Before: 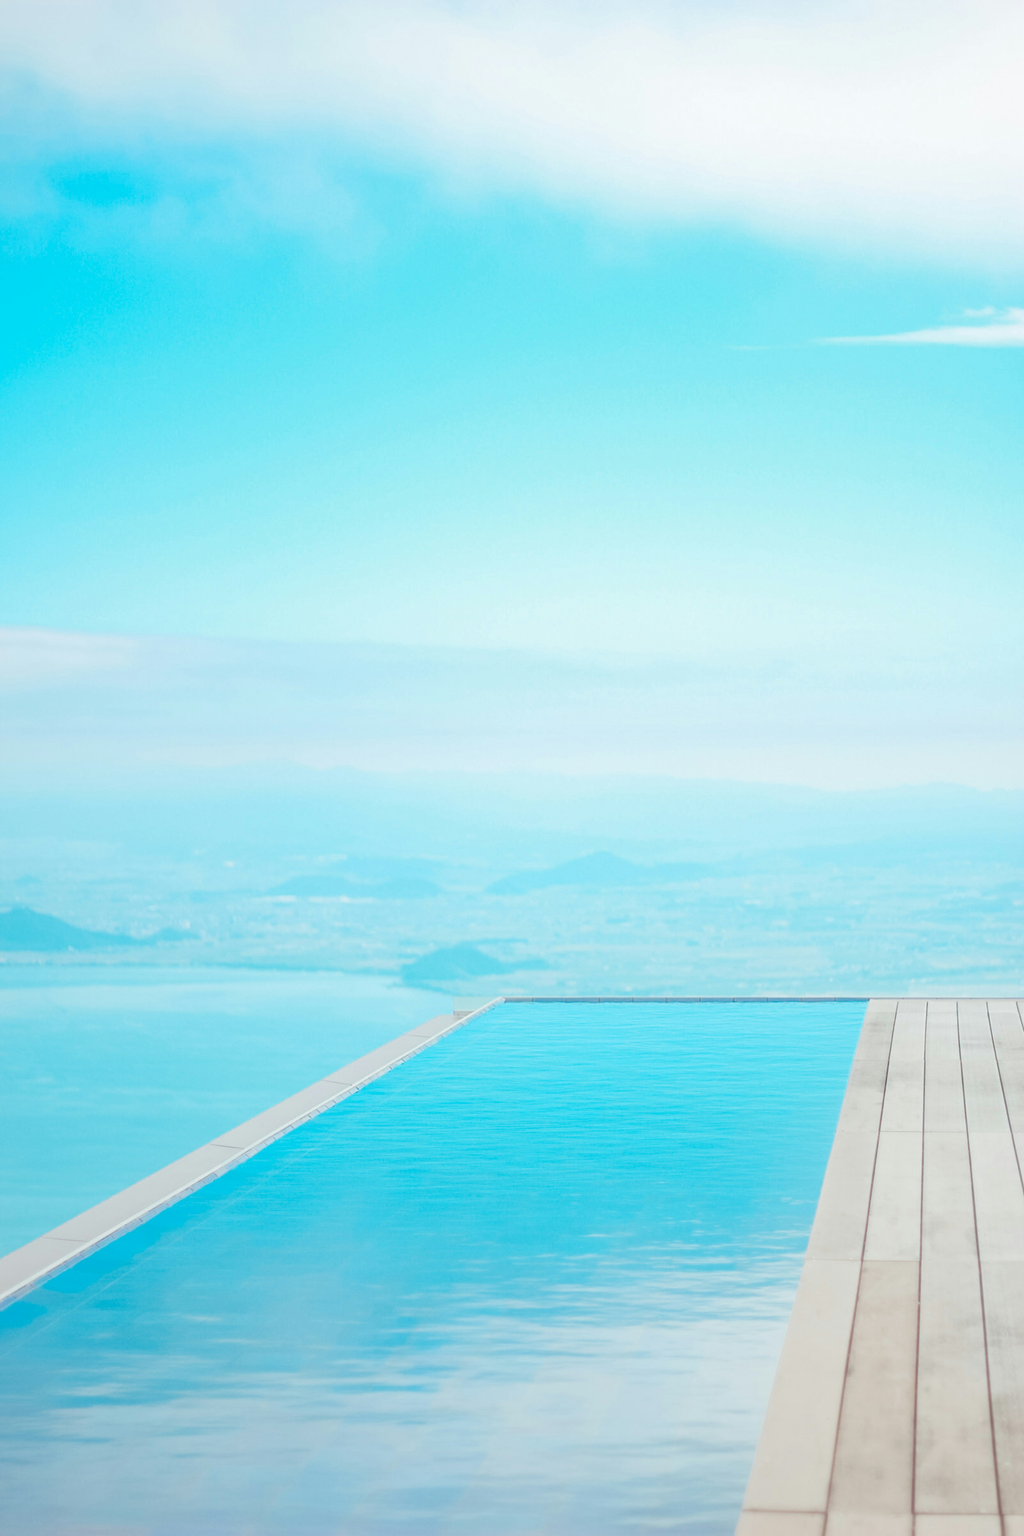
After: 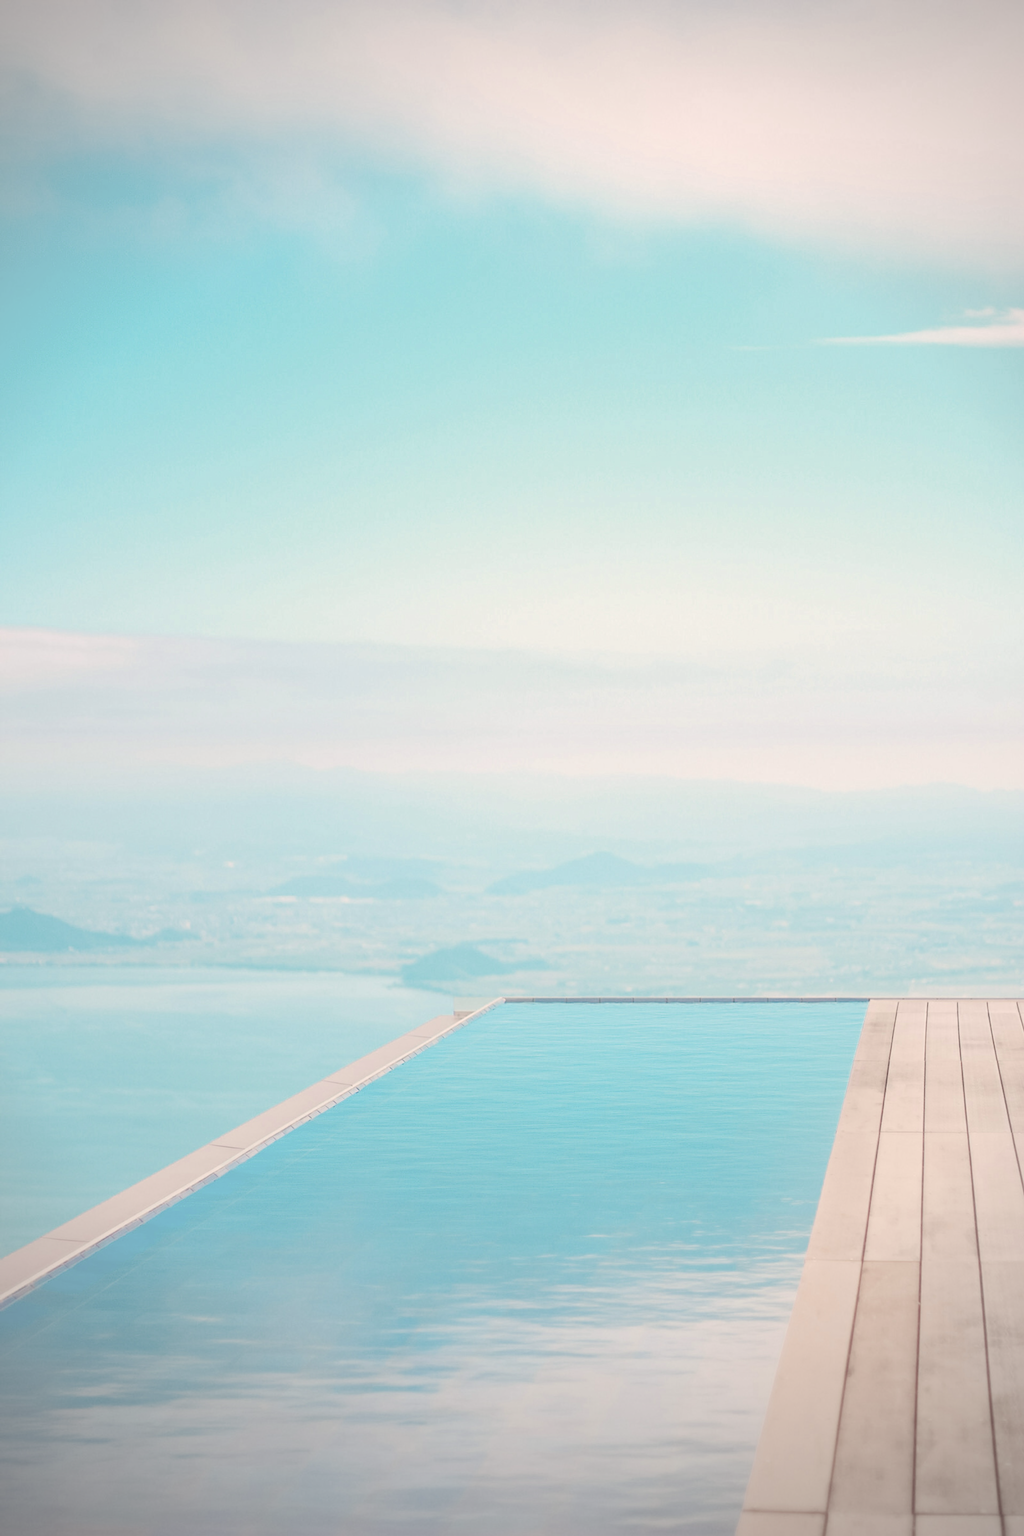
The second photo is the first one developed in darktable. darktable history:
vignetting: fall-off start 74.49%, fall-off radius 65.9%, brightness -0.628, saturation -0.68
color correction: highlights a* 10.21, highlights b* 9.79, shadows a* 8.61, shadows b* 7.88, saturation 0.8
